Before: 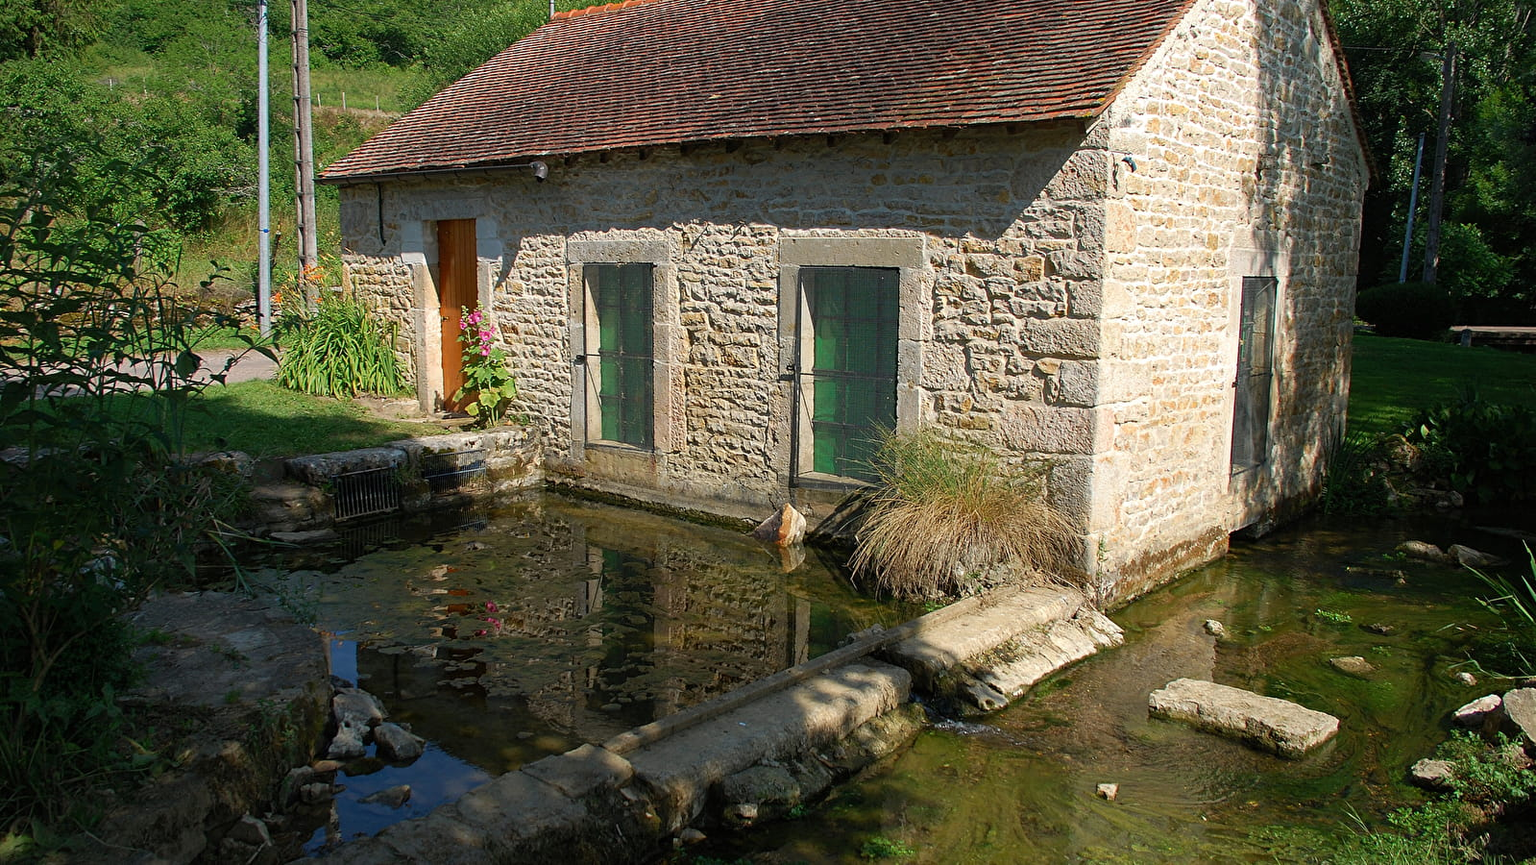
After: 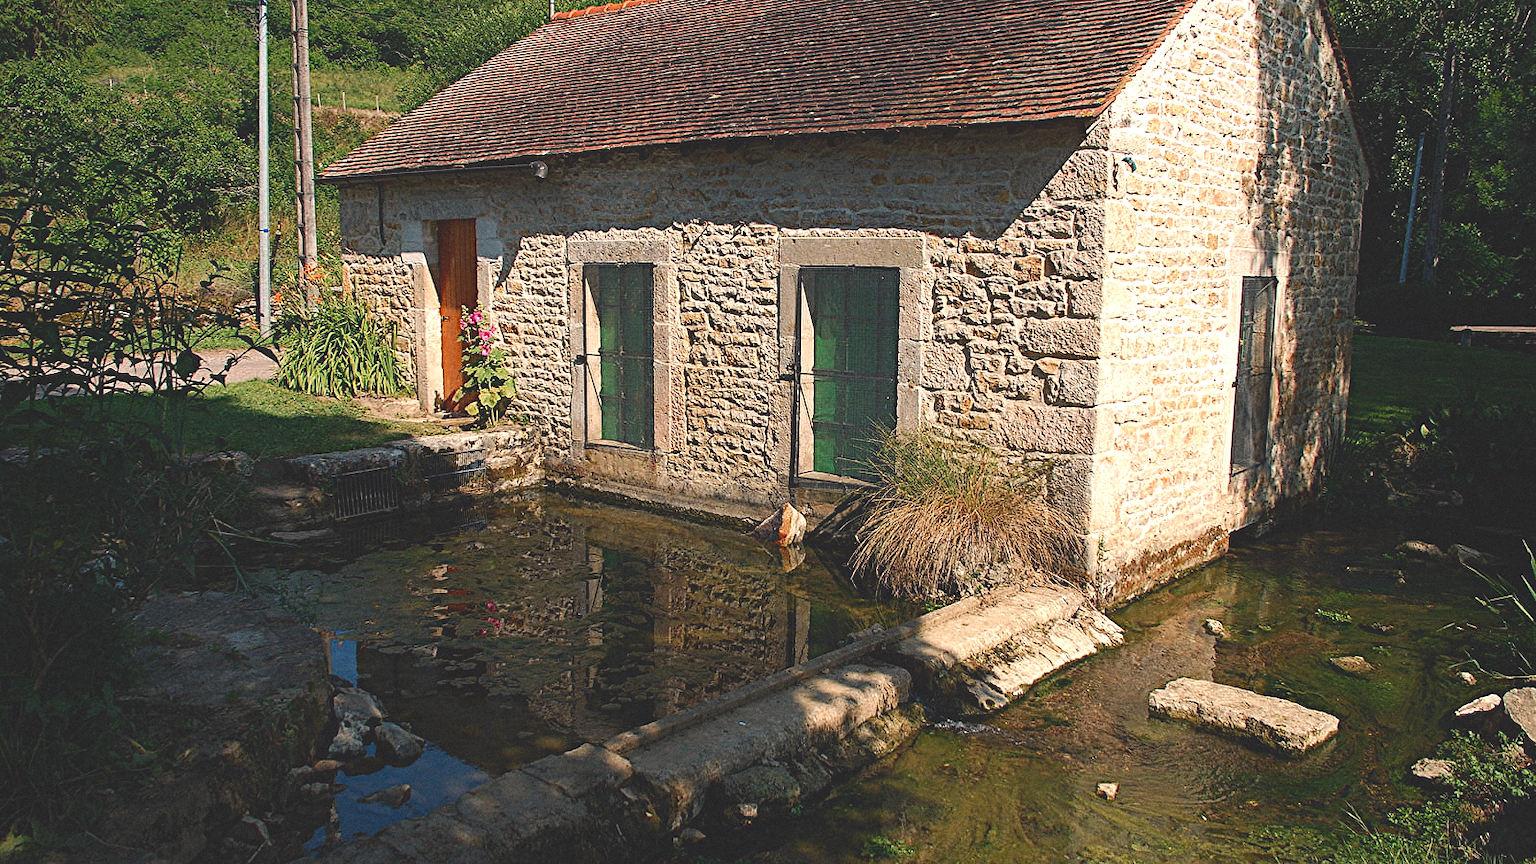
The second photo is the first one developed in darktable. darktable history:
contrast equalizer "negative clarity": octaves 7, y [[0.6 ×6], [0.55 ×6], [0 ×6], [0 ×6], [0 ×6]], mix -0.2
diffuse or sharpen "_builtin_sharpen demosaicing | AA filter": edge sensitivity 1, 1st order anisotropy 100%, 2nd order anisotropy 100%, 3rd order anisotropy 100%, 4th order anisotropy 100%, 1st order speed -25%, 2nd order speed -25%, 3rd order speed -25%, 4th order speed -25%
diffuse or sharpen "bloom 10%": radius span 32, 1st order speed 50%, 2nd order speed 50%, 3rd order speed 50%, 4th order speed 50% | blend: blend mode normal, opacity 10%; mask: uniform (no mask)
grain "film": coarseness 0.09 ISO
rgb primaries "creative|film": red hue 0.019, red purity 0.907, green hue 0.07, green purity 0.883, blue hue -0.093, blue purity 0.96
tone equalizer "_builtin_contrast tone curve | soft": -8 EV -0.417 EV, -7 EV -0.389 EV, -6 EV -0.333 EV, -5 EV -0.222 EV, -3 EV 0.222 EV, -2 EV 0.333 EV, -1 EV 0.389 EV, +0 EV 0.417 EV, edges refinement/feathering 500, mask exposure compensation -1.57 EV, preserve details no
color balance rgb "creative|film": shadows lift › chroma 2%, shadows lift › hue 247.2°, power › chroma 0.3%, power › hue 25.2°, highlights gain › chroma 3%, highlights gain › hue 60°, global offset › luminance 2%, perceptual saturation grading › global saturation 20%, perceptual saturation grading › highlights -20%, perceptual saturation grading › shadows 30%
